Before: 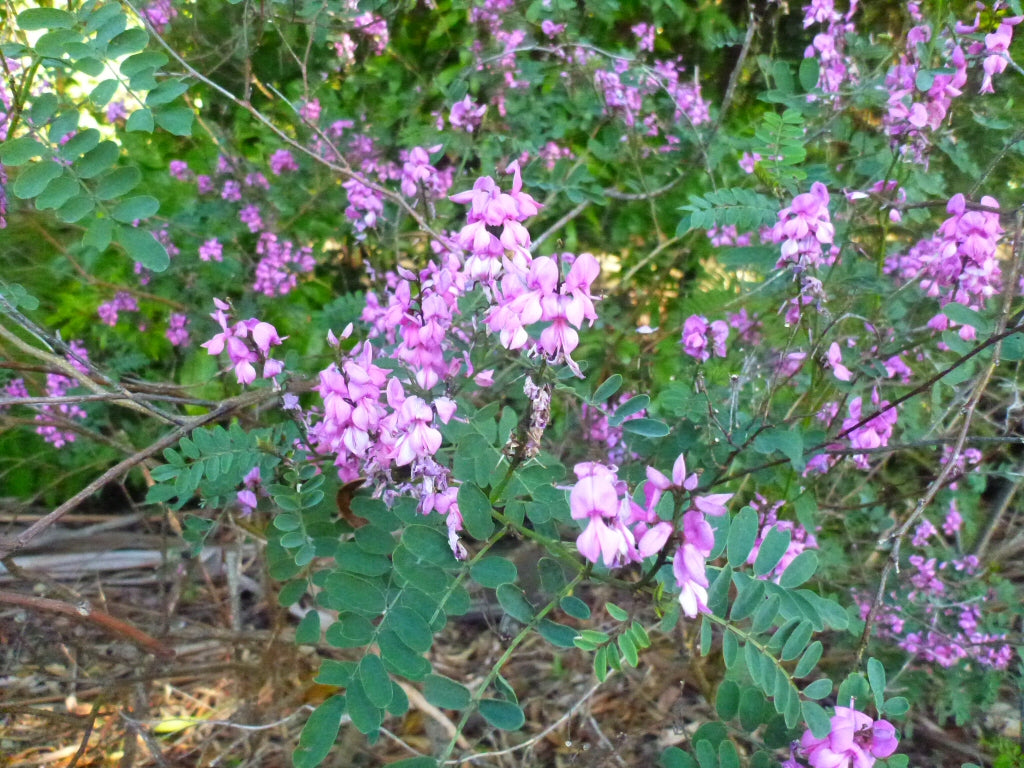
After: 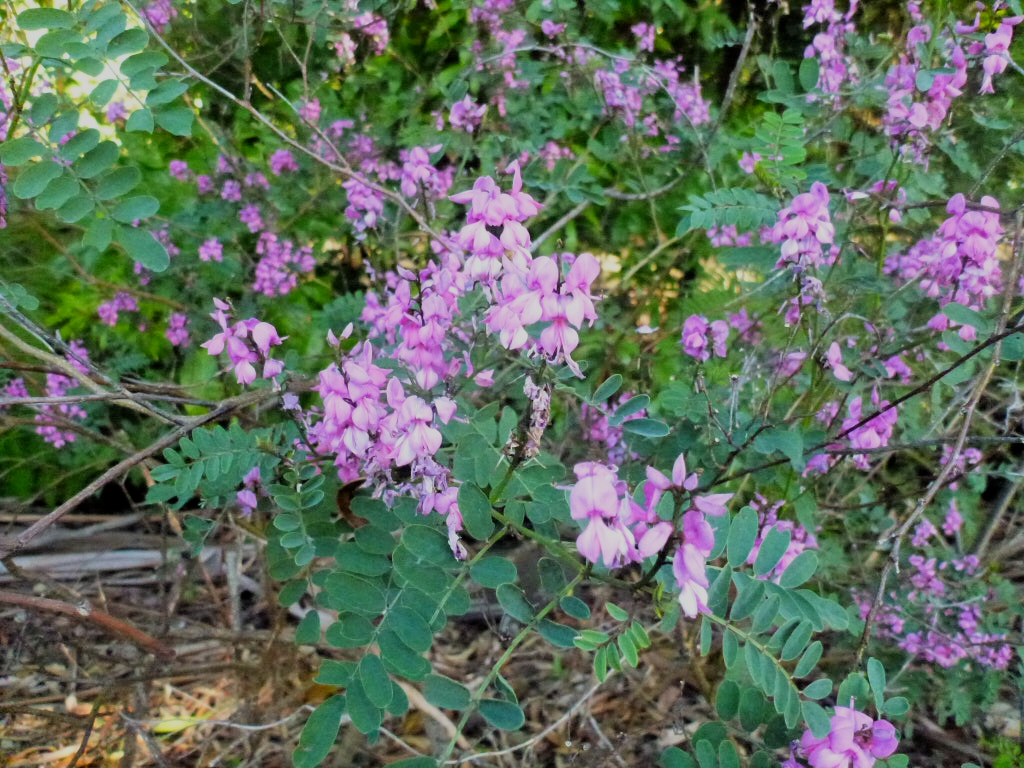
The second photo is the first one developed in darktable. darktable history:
filmic rgb: middle gray luminance 29.06%, black relative exposure -10.25 EV, white relative exposure 5.5 EV, threshold 5.97 EV, target black luminance 0%, hardness 3.95, latitude 2.3%, contrast 1.12, highlights saturation mix 5.45%, shadows ↔ highlights balance 15.46%, iterations of high-quality reconstruction 0, enable highlight reconstruction true
exposure: black level correction 0.001, exposure -0.198 EV, compensate highlight preservation false
